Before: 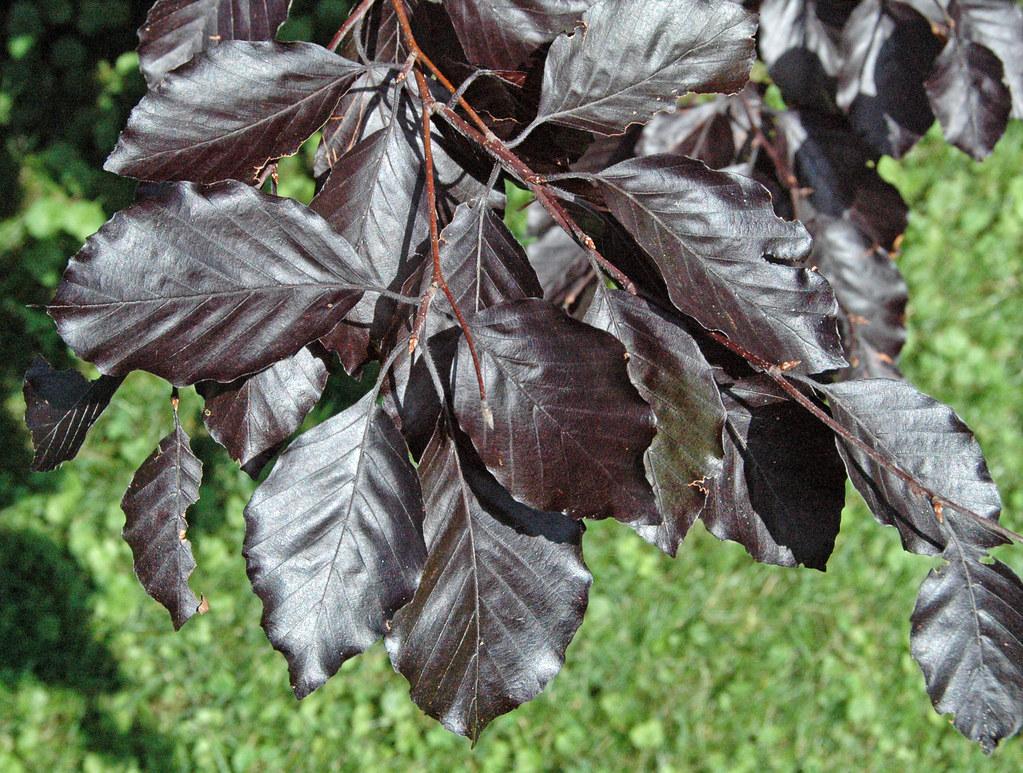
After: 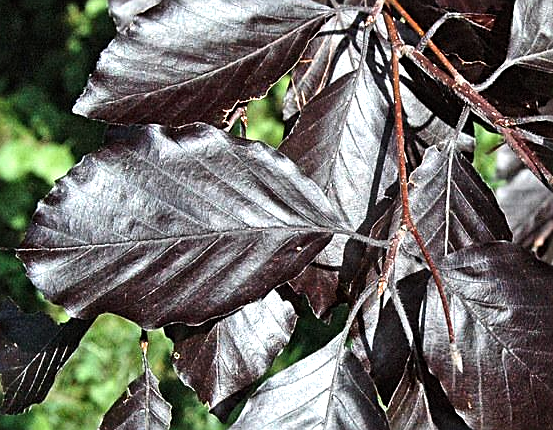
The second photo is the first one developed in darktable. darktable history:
sharpen: on, module defaults
tone equalizer: -8 EV -0.713 EV, -7 EV -0.684 EV, -6 EV -0.592 EV, -5 EV -0.378 EV, -3 EV 0.365 EV, -2 EV 0.6 EV, -1 EV 0.675 EV, +0 EV 0.781 EV, edges refinement/feathering 500, mask exposure compensation -1.57 EV, preserve details no
crop and rotate: left 3.058%, top 7.421%, right 42.843%, bottom 36.935%
